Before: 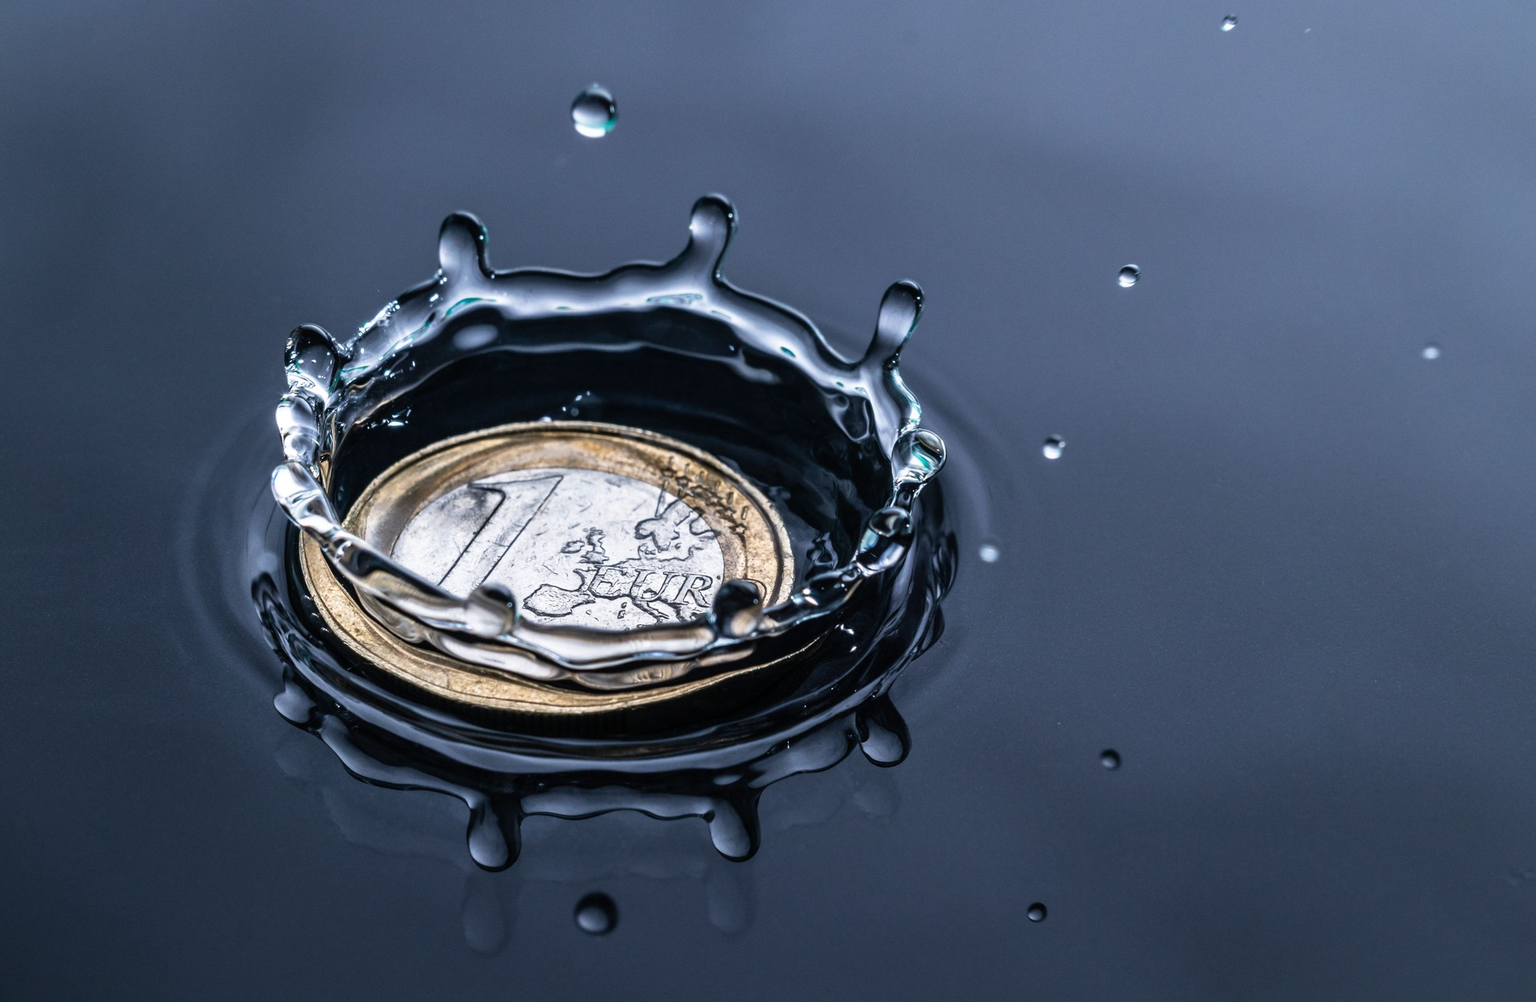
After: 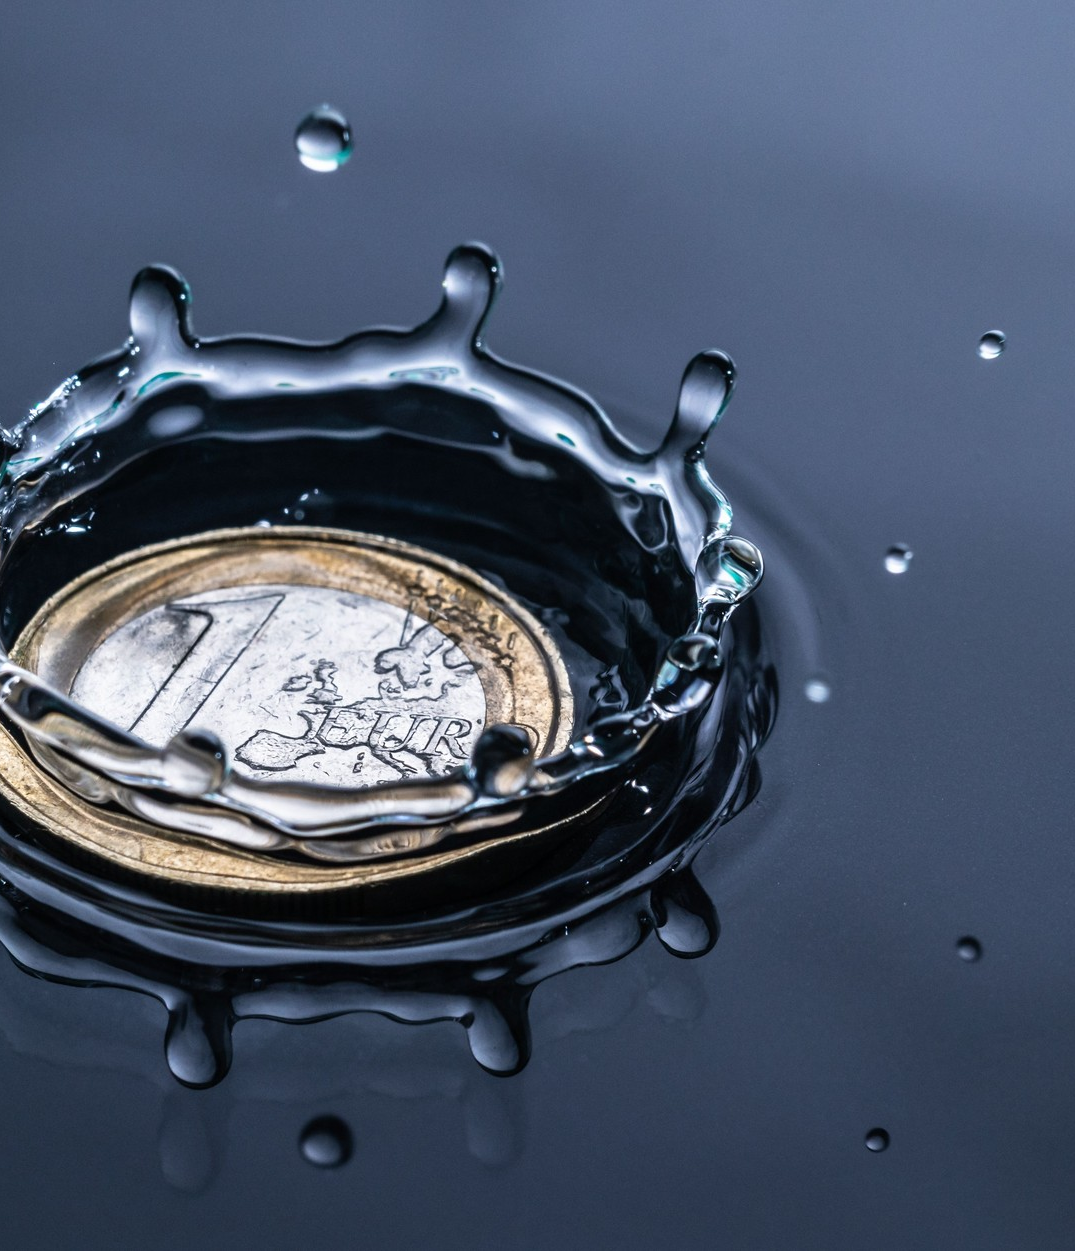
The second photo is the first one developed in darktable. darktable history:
crop: left 21.858%, right 22.111%, bottom 0%
